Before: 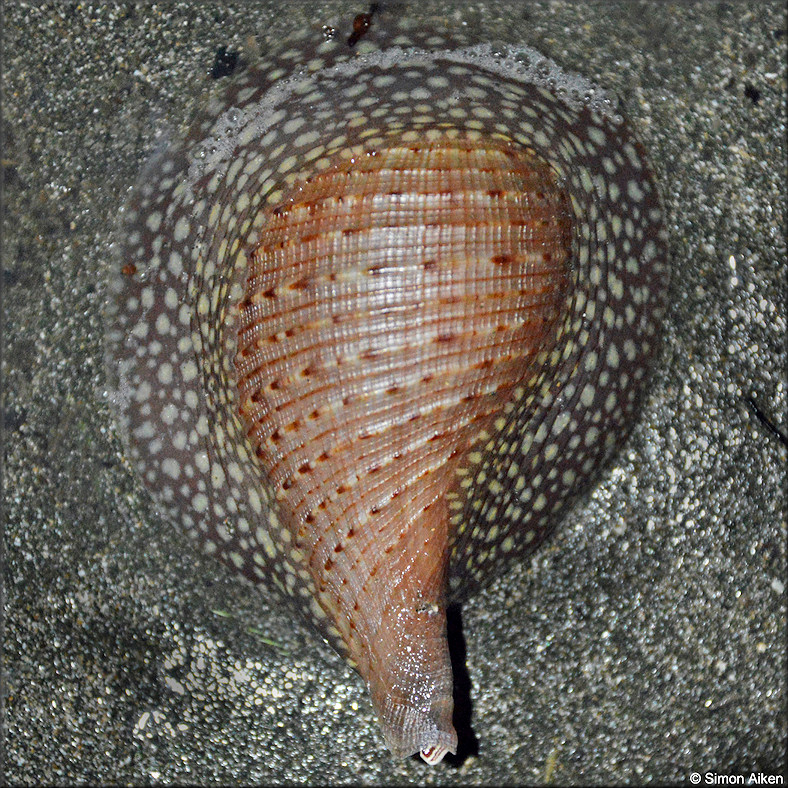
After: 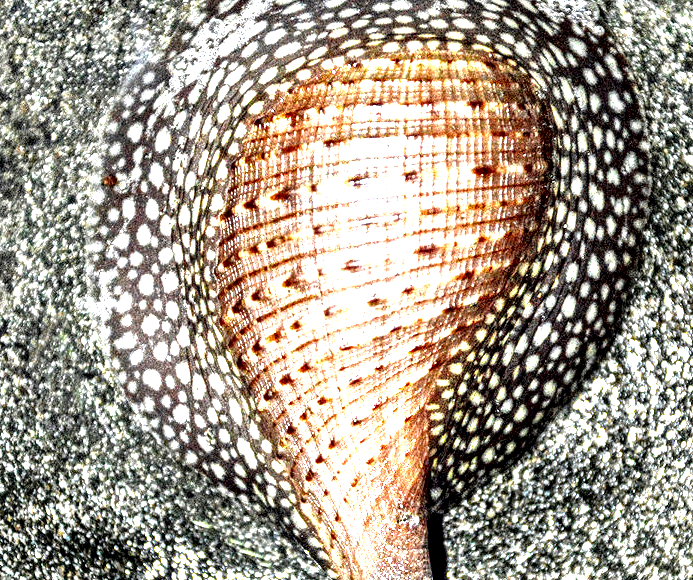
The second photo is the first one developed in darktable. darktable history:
contrast brightness saturation: contrast 0.08, saturation 0.02
shadows and highlights: on, module defaults
exposure: black level correction 0.001, exposure 1.735 EV, compensate highlight preservation false
crop and rotate: left 2.425%, top 11.305%, right 9.6%, bottom 15.08%
local contrast: highlights 115%, shadows 42%, detail 293%
